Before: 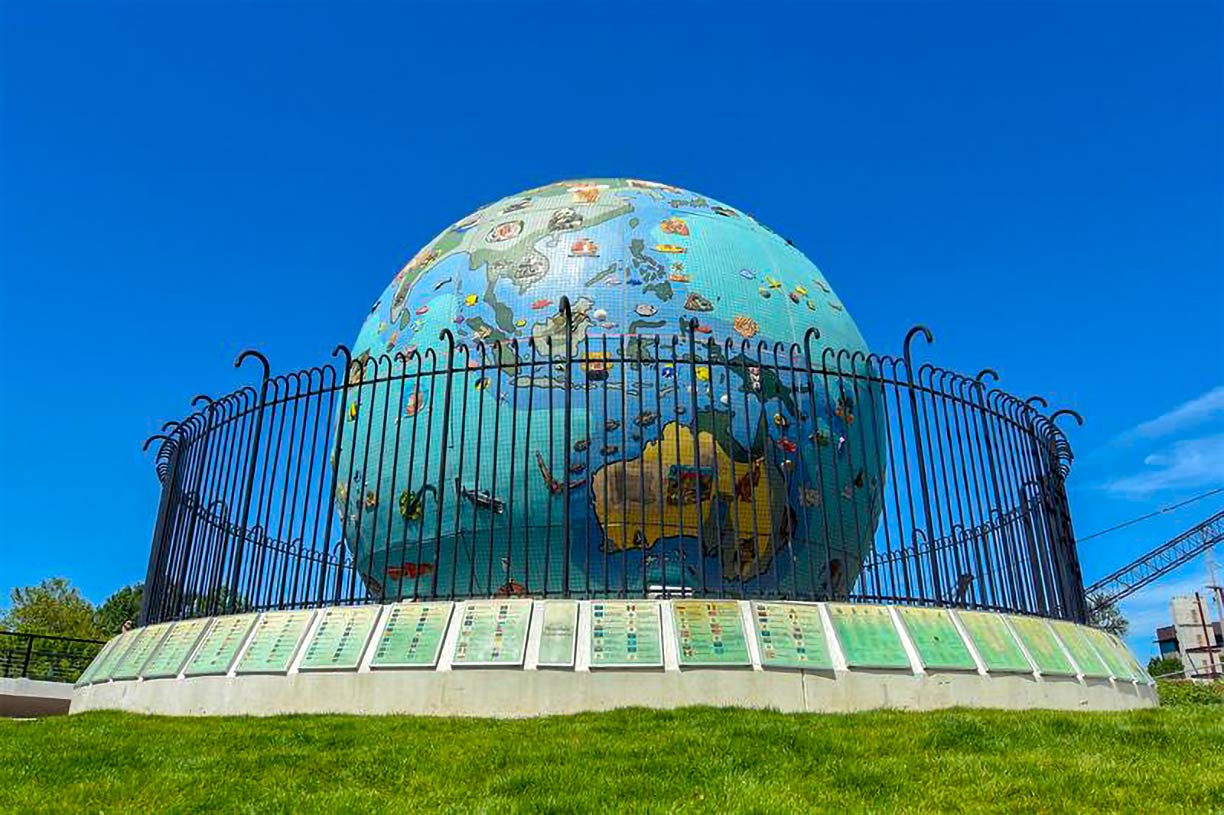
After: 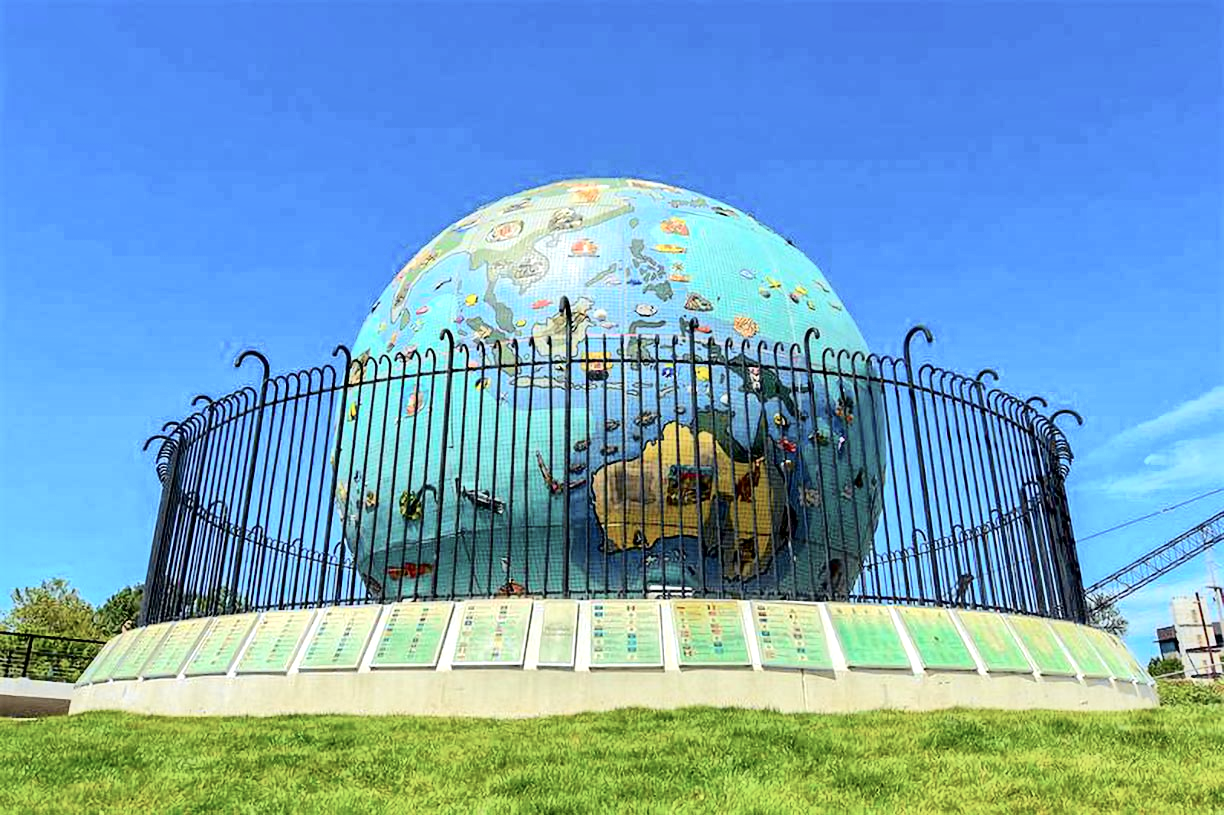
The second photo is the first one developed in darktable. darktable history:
tone curve: curves: ch0 [(0, 0) (0.037, 0.011) (0.135, 0.093) (0.266, 0.281) (0.461, 0.555) (0.581, 0.716) (0.675, 0.793) (0.767, 0.849) (0.91, 0.924) (1, 0.979)]; ch1 [(0, 0) (0.292, 0.278) (0.419, 0.423) (0.493, 0.492) (0.506, 0.5) (0.534, 0.529) (0.562, 0.562) (0.641, 0.663) (0.754, 0.76) (1, 1)]; ch2 [(0, 0) (0.294, 0.3) (0.361, 0.372) (0.429, 0.445) (0.478, 0.486) (0.502, 0.498) (0.518, 0.522) (0.531, 0.549) (0.561, 0.579) (0.64, 0.645) (0.7, 0.7) (0.861, 0.808) (1, 0.951)], color space Lab, independent channels, preserve colors none
global tonemap: drago (1, 100), detail 1
